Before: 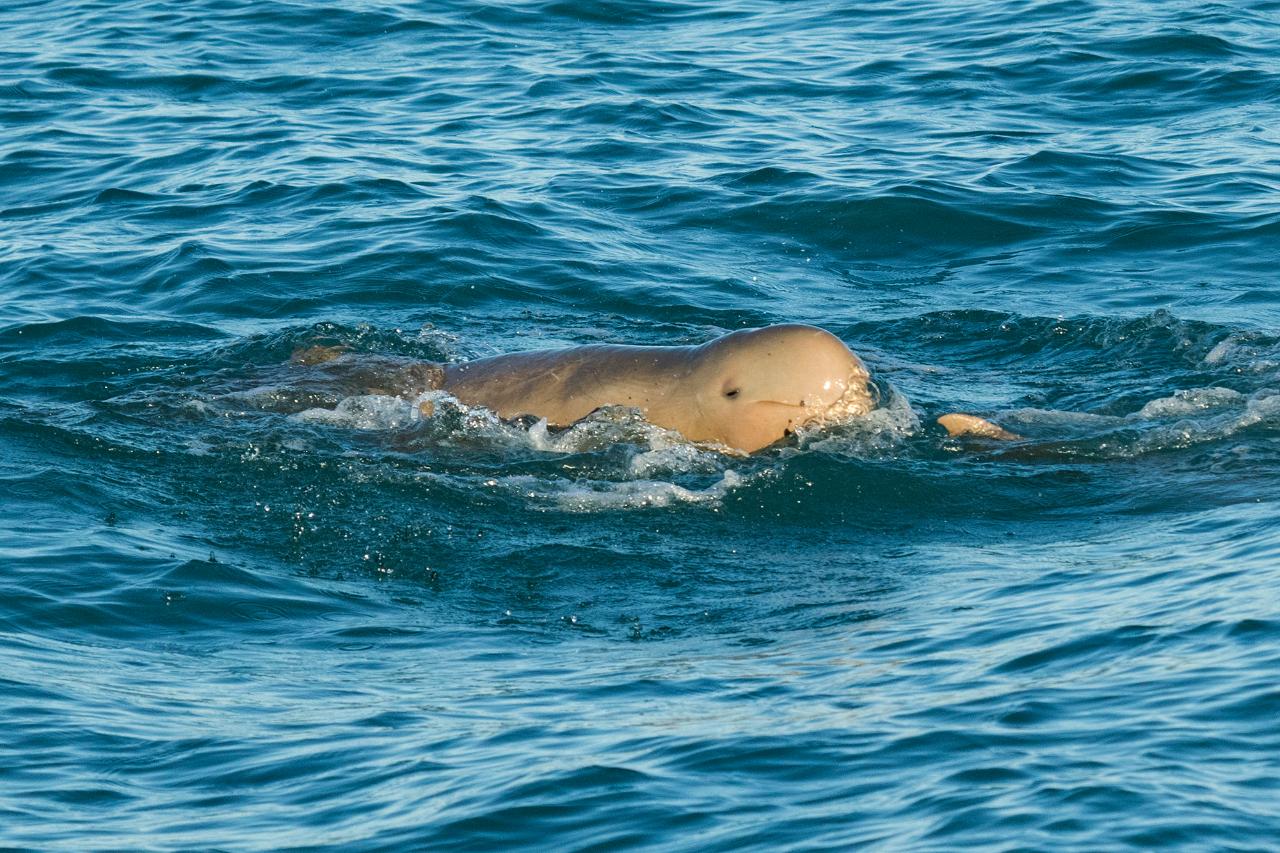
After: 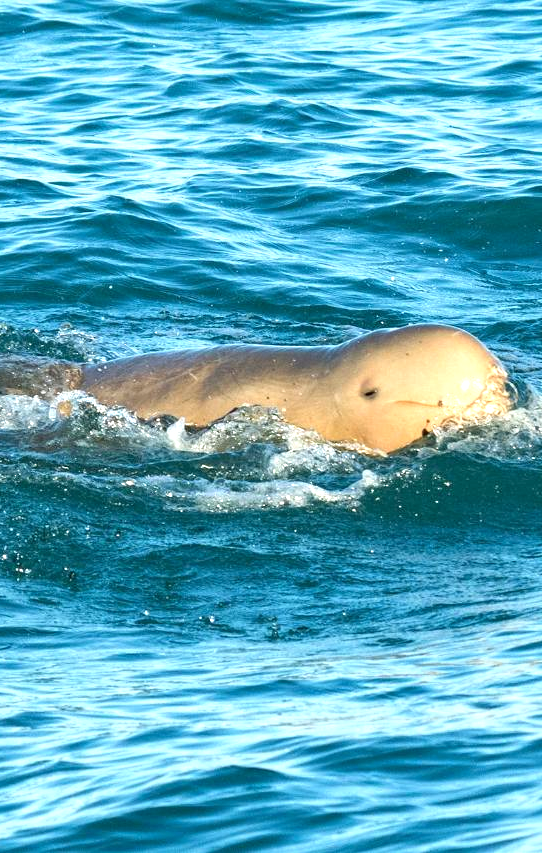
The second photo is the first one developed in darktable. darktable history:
exposure: black level correction 0.001, exposure 0.963 EV, compensate highlight preservation false
crop: left 28.31%, right 29.271%
